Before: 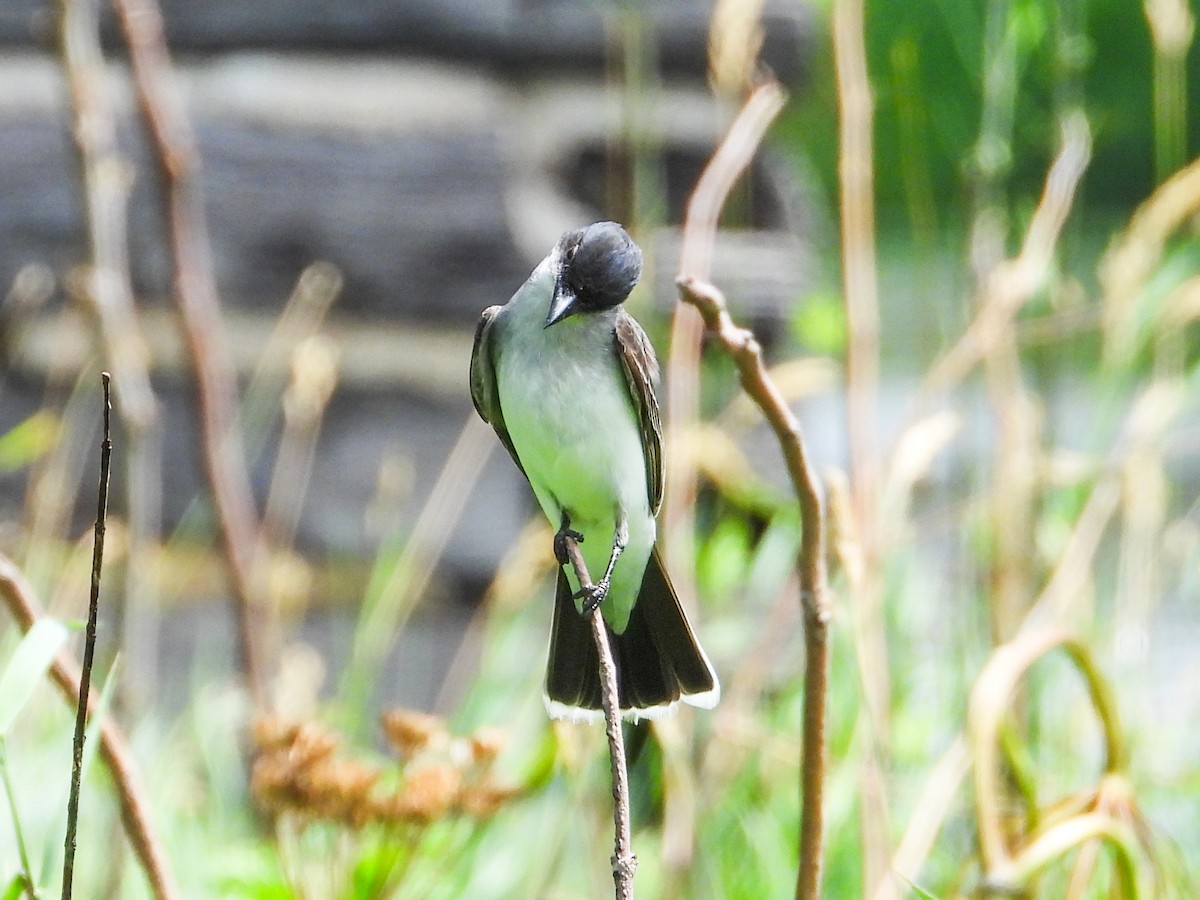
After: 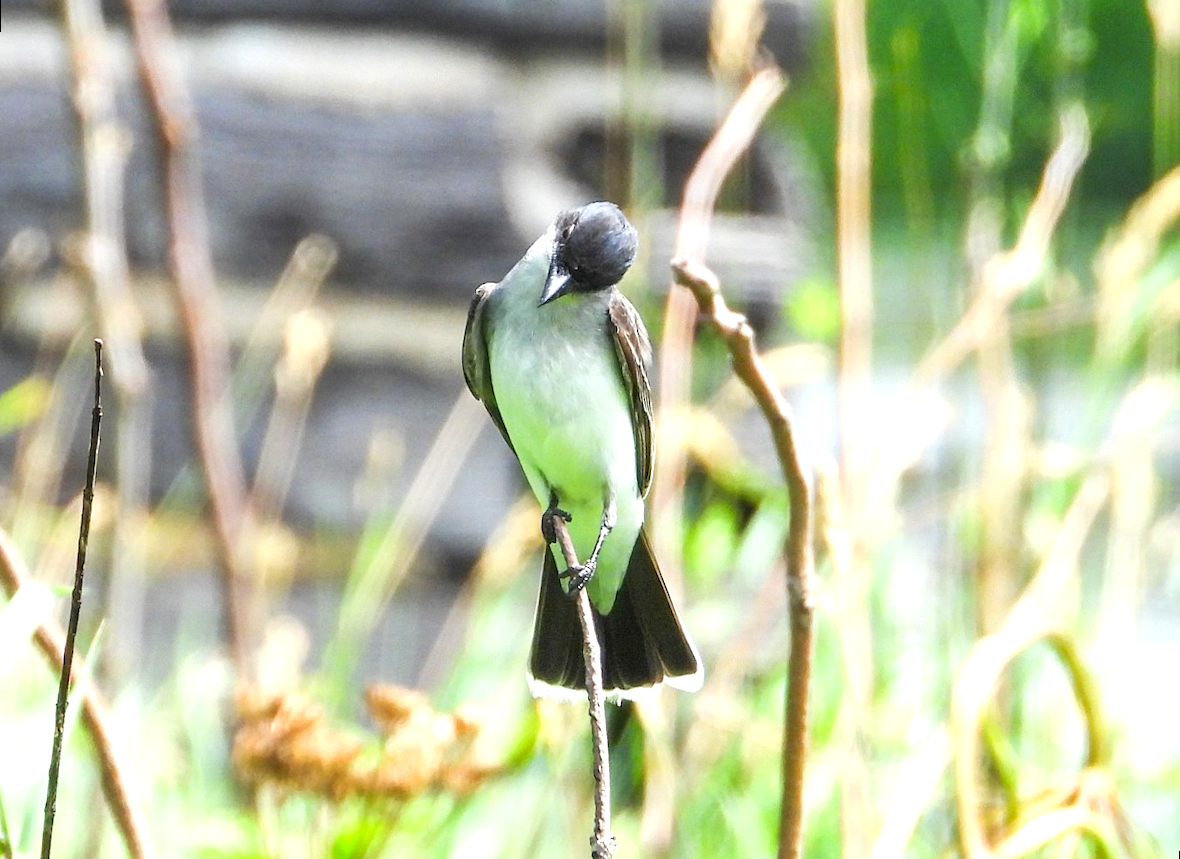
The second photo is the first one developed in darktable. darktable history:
exposure: black level correction 0.001, exposure 0.5 EV, compensate exposure bias true, compensate highlight preservation false
rotate and perspective: rotation 1.57°, crop left 0.018, crop right 0.982, crop top 0.039, crop bottom 0.961
